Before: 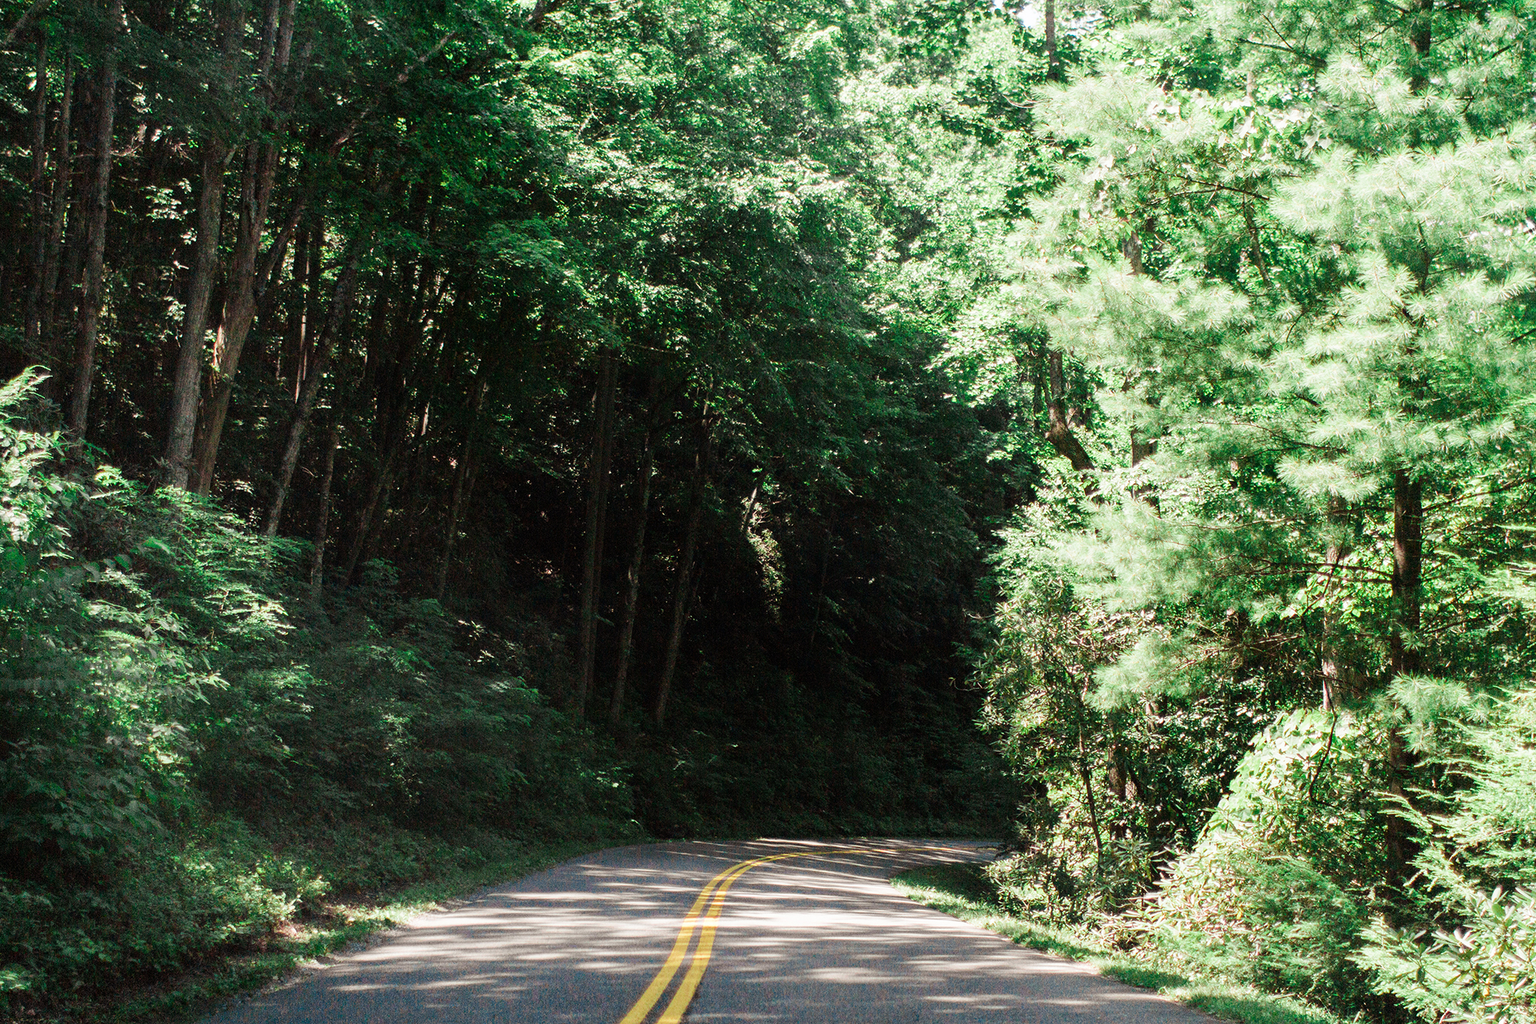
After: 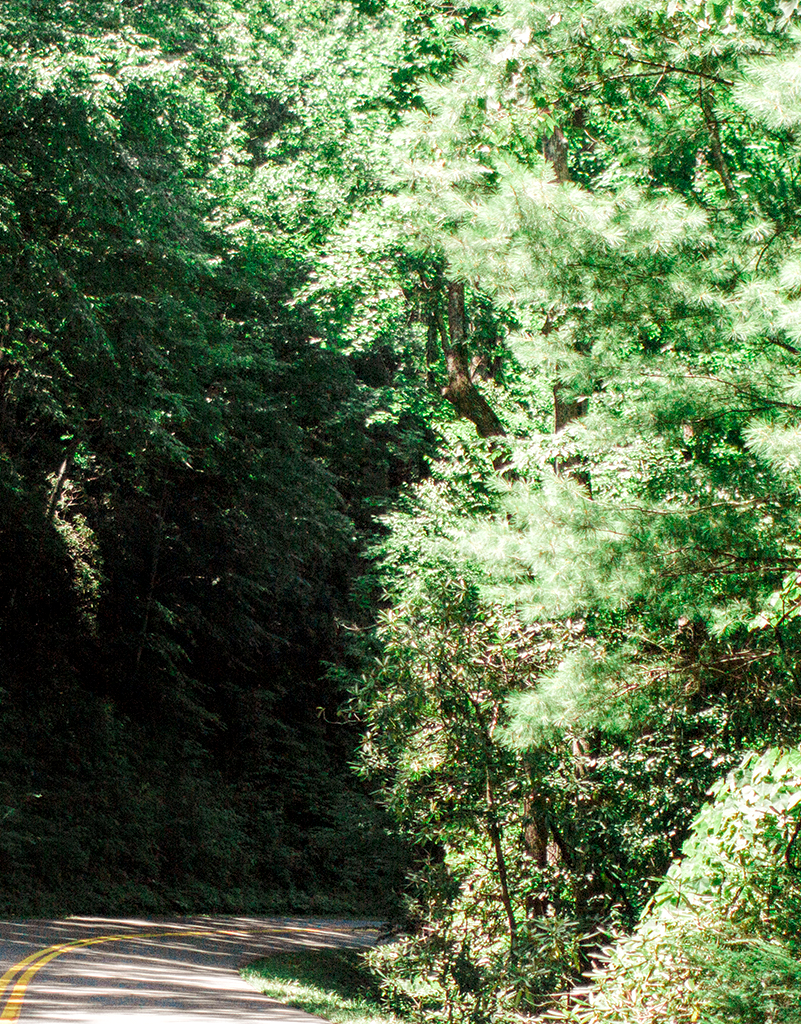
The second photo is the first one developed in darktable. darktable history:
crop: left 45.96%, top 13.143%, right 13.943%, bottom 9.988%
local contrast: highlights 96%, shadows 89%, detail 160%, midtone range 0.2
color correction: highlights b* 0.035, saturation 1.14
